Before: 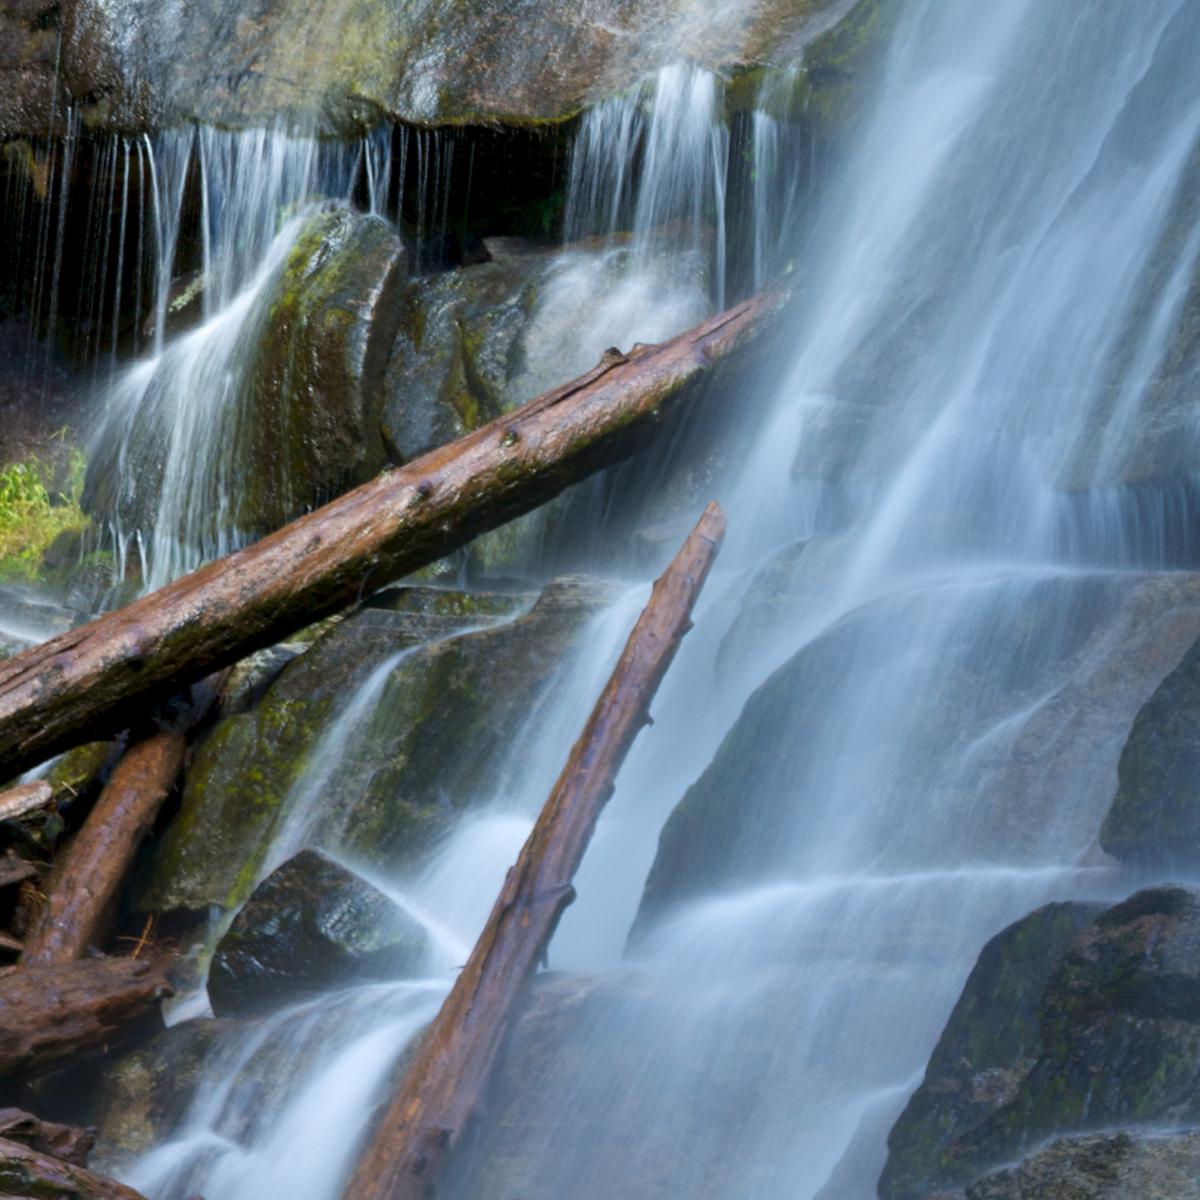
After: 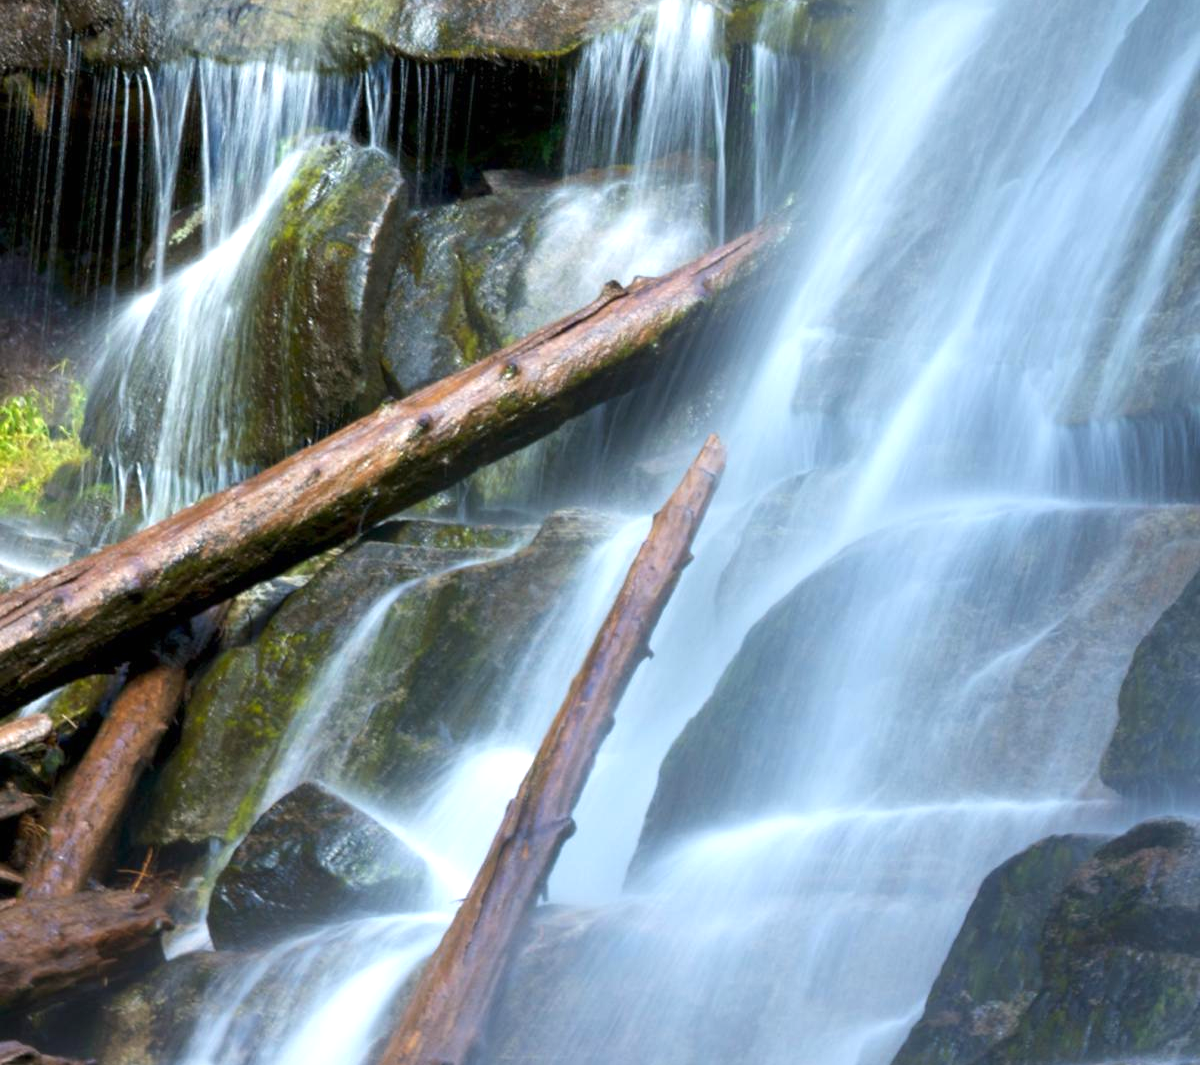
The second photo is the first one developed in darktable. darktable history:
crop and rotate: top 5.609%, bottom 5.609%
color correction: highlights b* 3
exposure: black level correction 0, exposure 0.7 EV, compensate exposure bias true, compensate highlight preservation false
